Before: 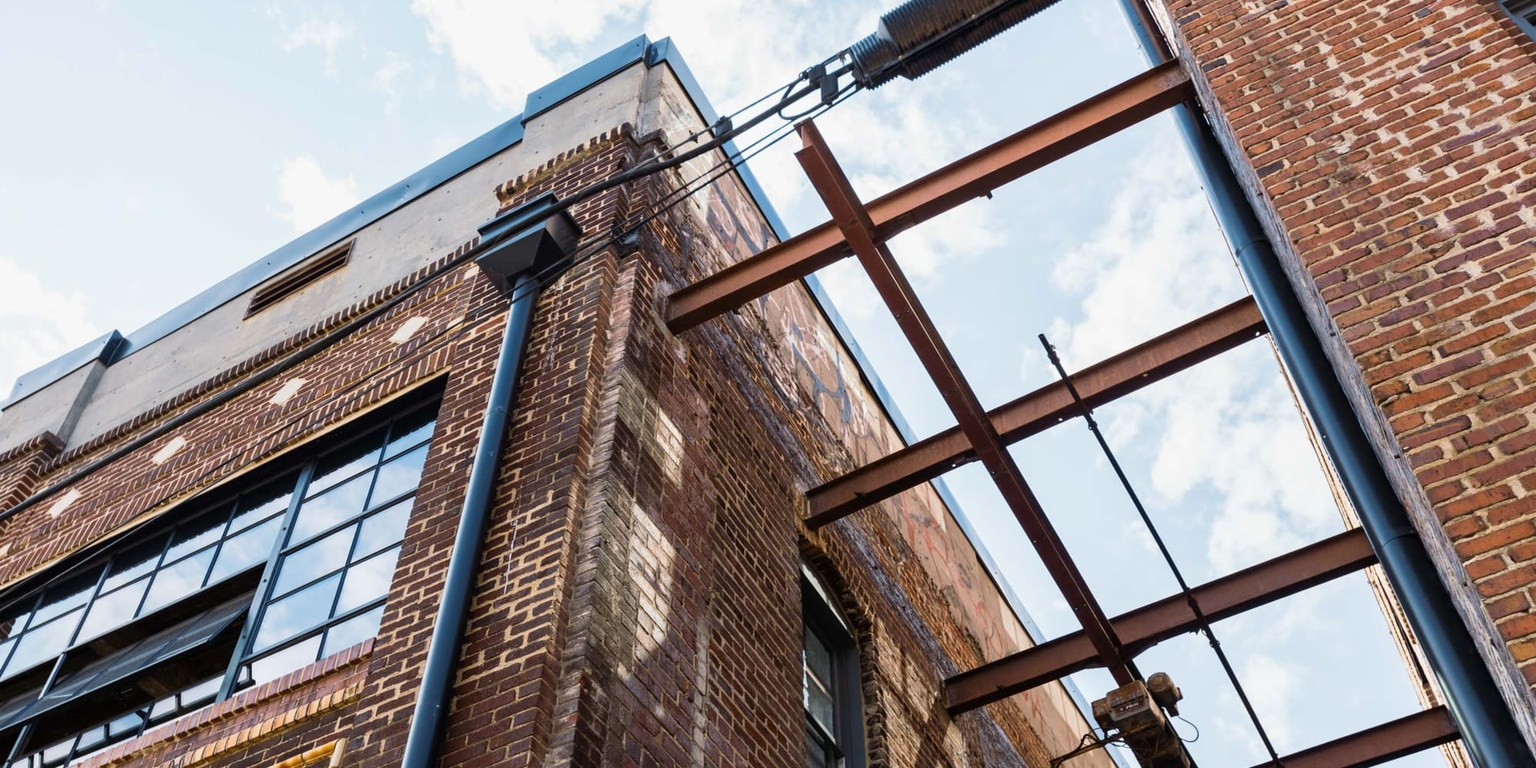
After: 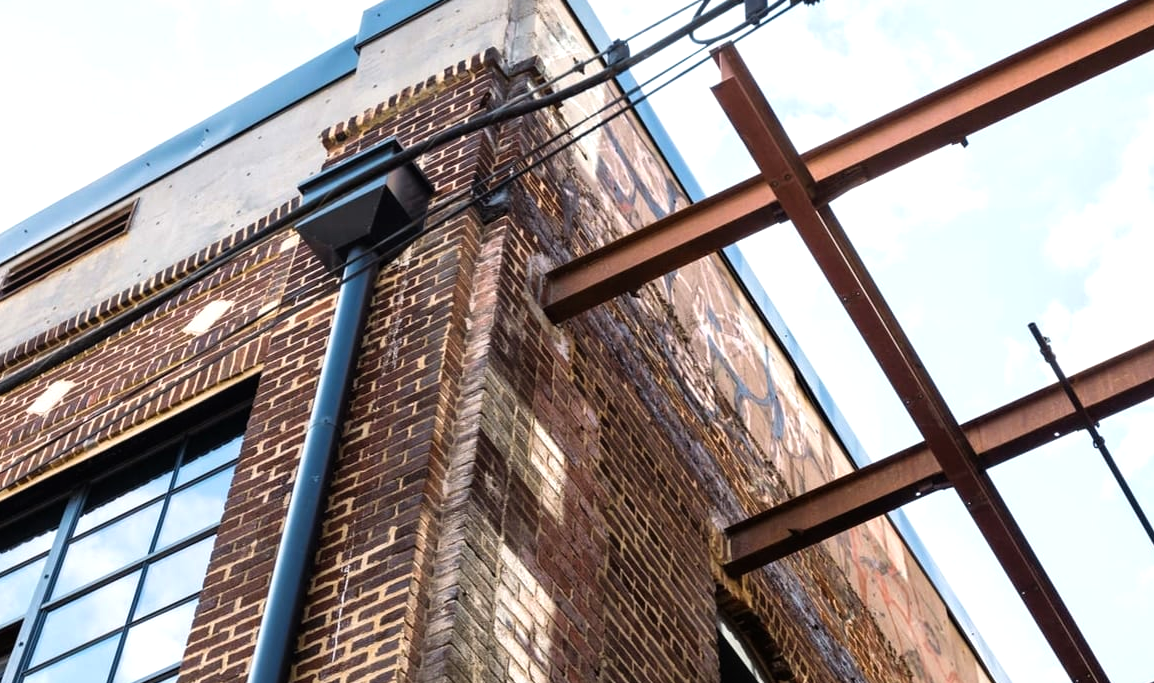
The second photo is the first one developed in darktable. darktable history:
crop: left 16.24%, top 11.254%, right 26.039%, bottom 20.369%
tone equalizer: -8 EV -0.451 EV, -7 EV -0.411 EV, -6 EV -0.32 EV, -5 EV -0.192 EV, -3 EV 0.243 EV, -2 EV 0.33 EV, -1 EV 0.401 EV, +0 EV 0.4 EV
